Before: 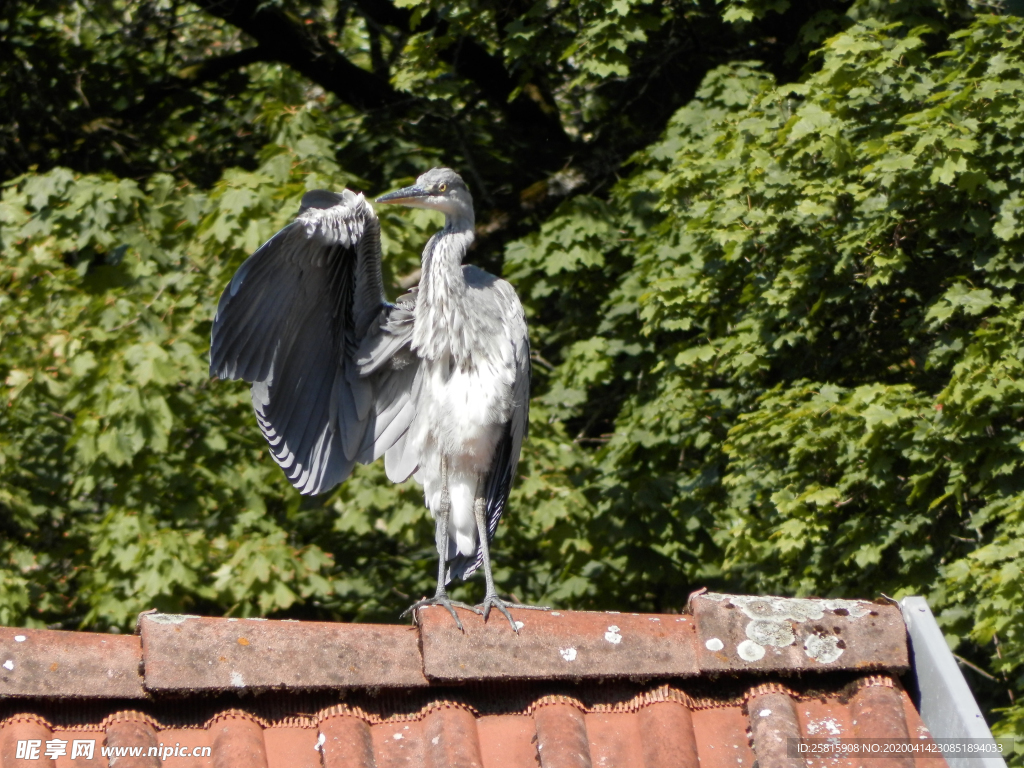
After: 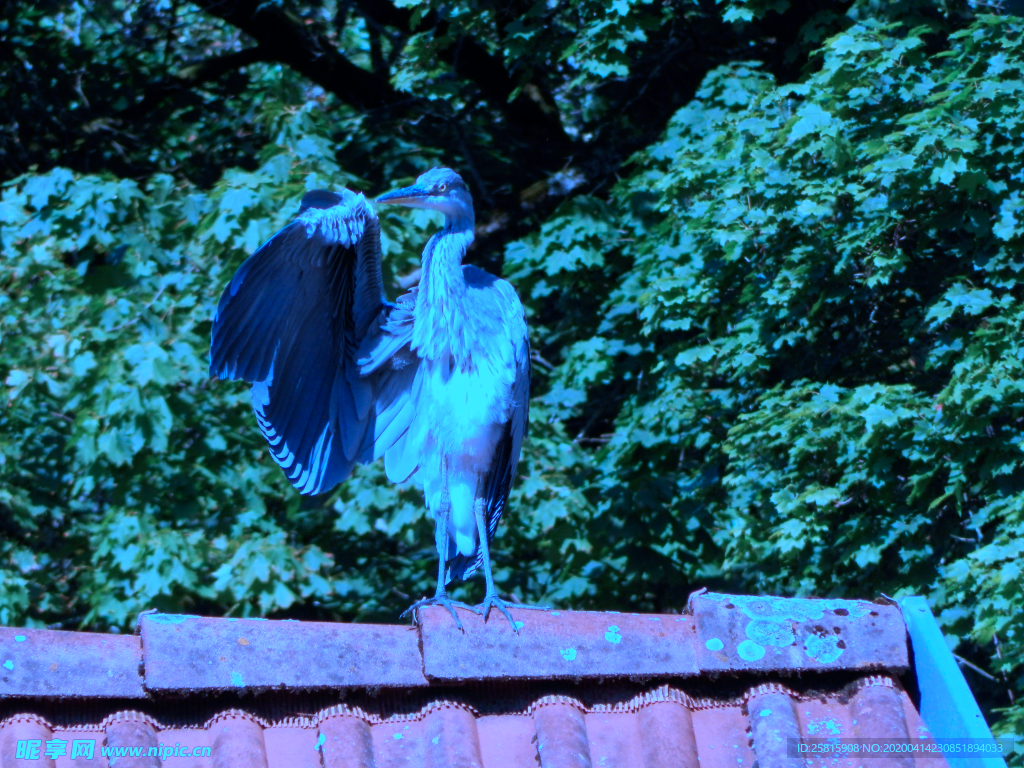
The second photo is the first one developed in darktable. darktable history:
color balance rgb: power › luminance -3.746%, power › chroma 0.584%, power › hue 42.97°, perceptual saturation grading › global saturation 29.705%, global vibrance -24.852%
color calibration: illuminant as shot in camera, x 0.483, y 0.432, temperature 2443.74 K
